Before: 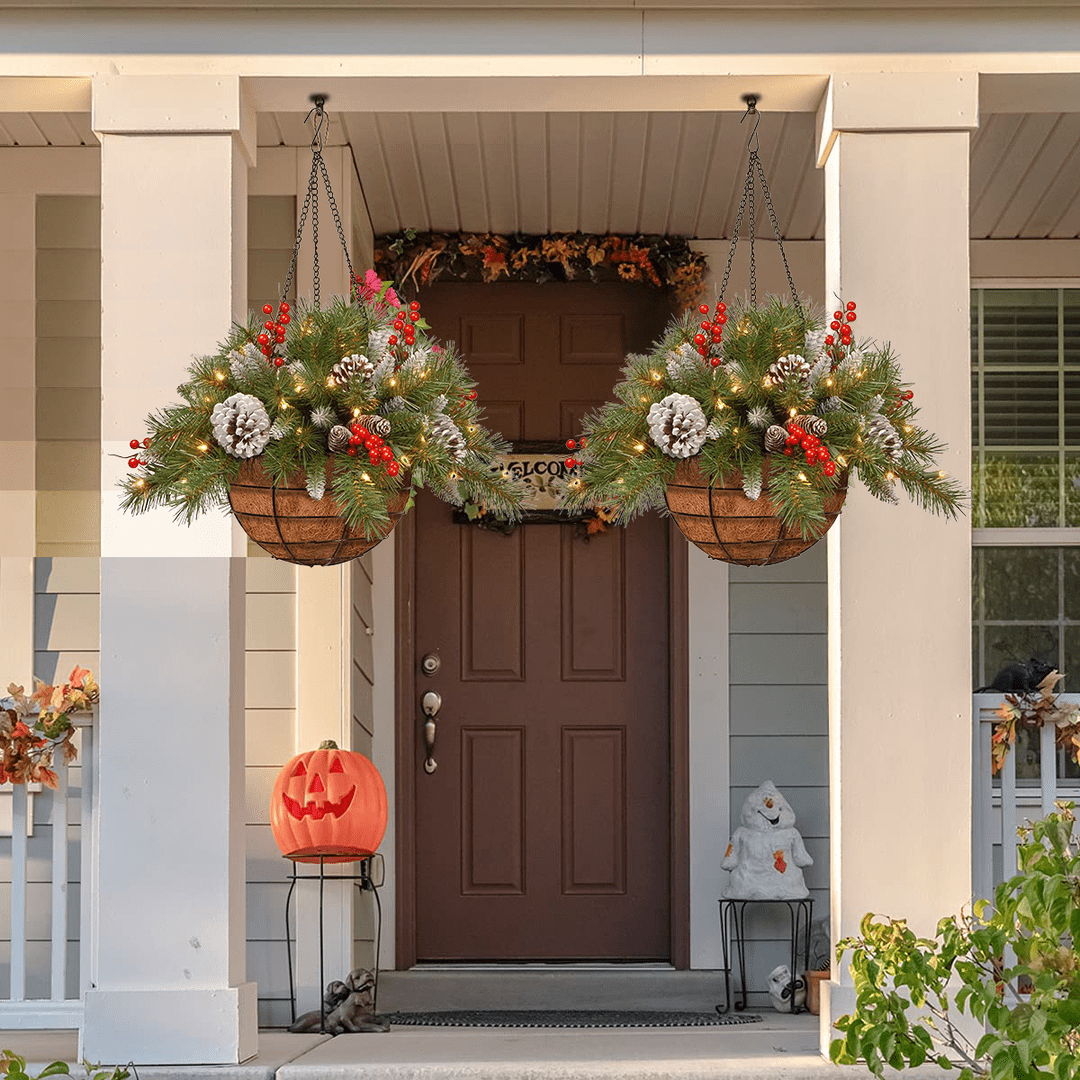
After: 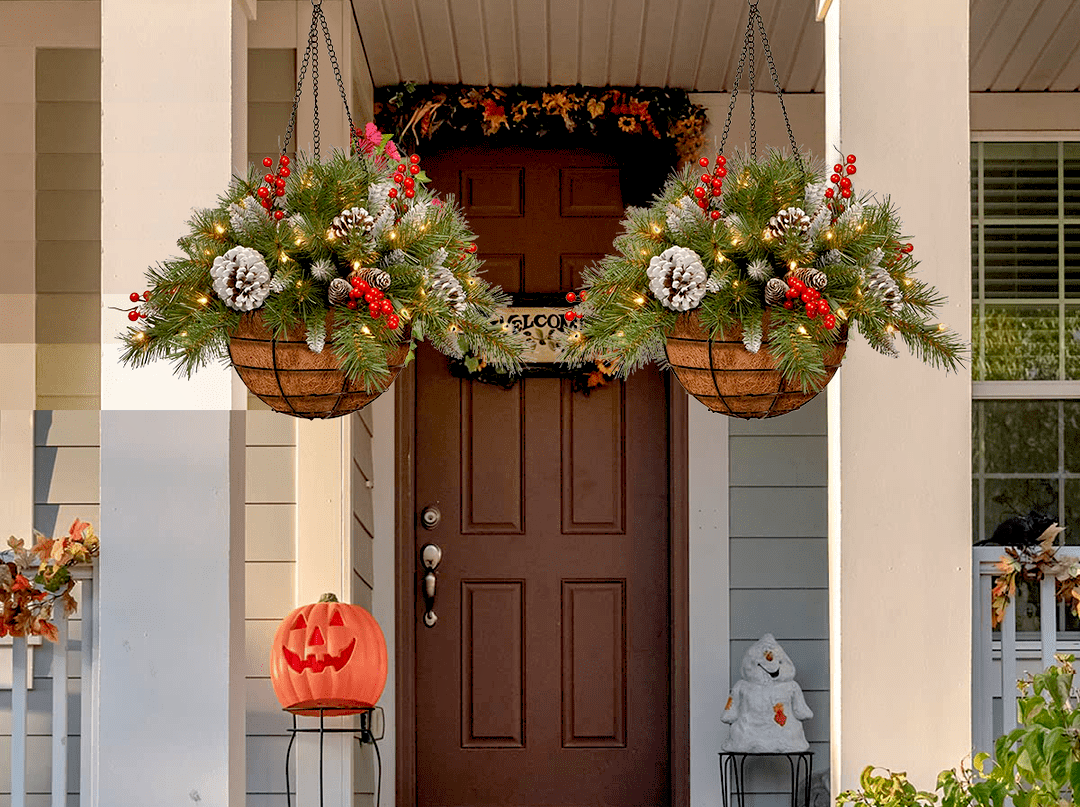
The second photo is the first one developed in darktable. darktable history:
shadows and highlights: soften with gaussian
exposure: black level correction 0.017, exposure -0.006 EV, compensate highlight preservation false
crop: top 13.702%, bottom 11.501%
levels: mode automatic, levels [0, 0.498, 0.996]
